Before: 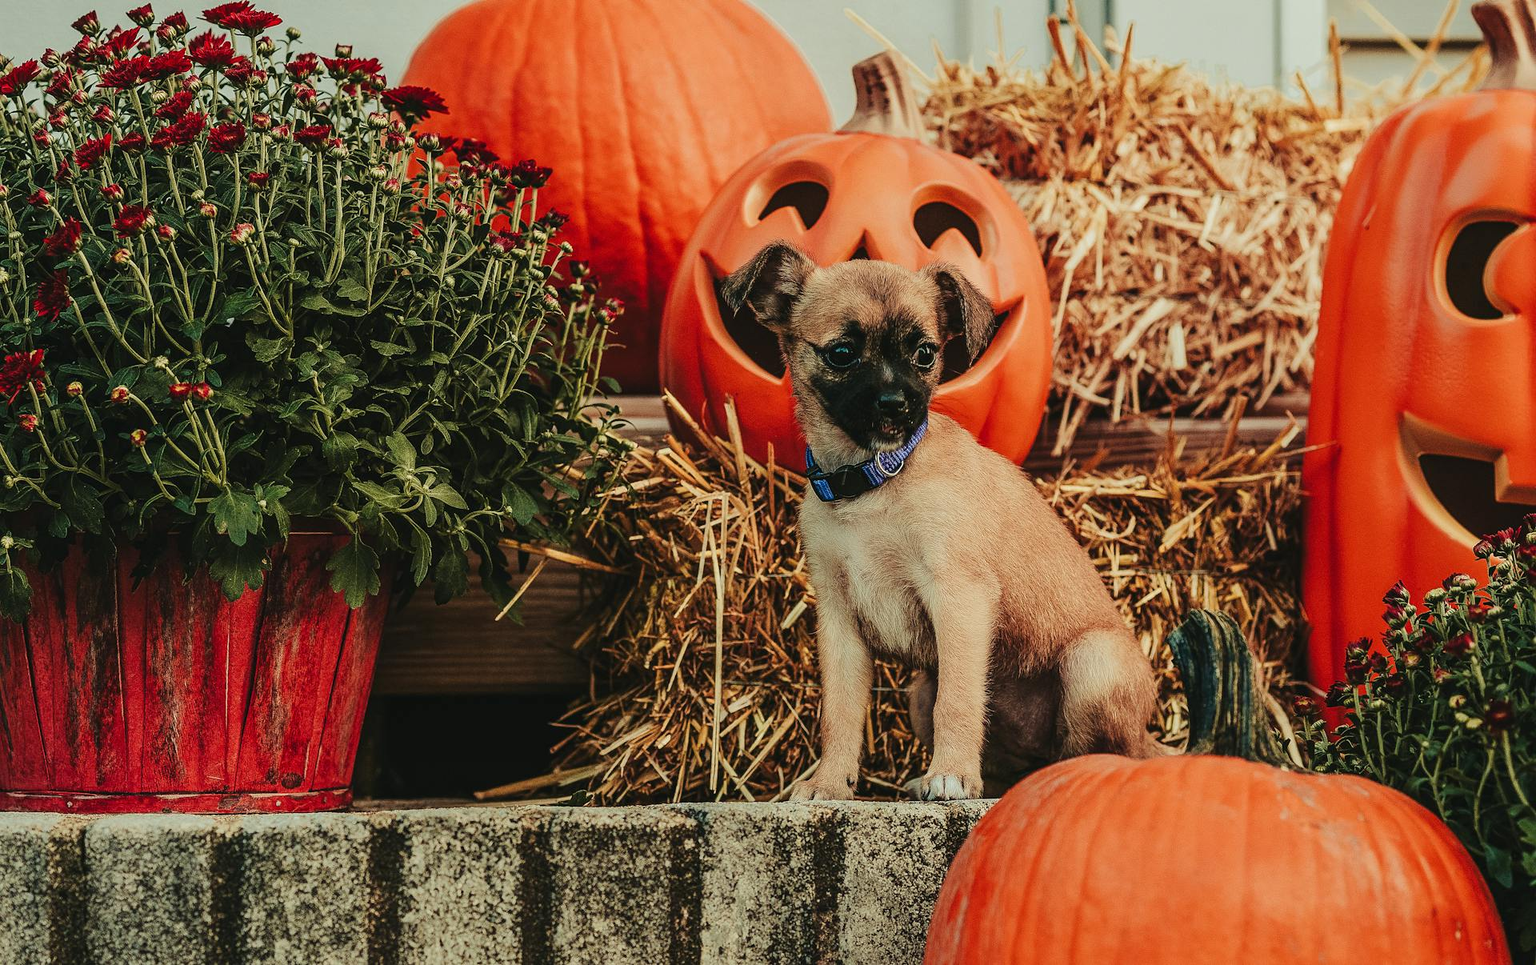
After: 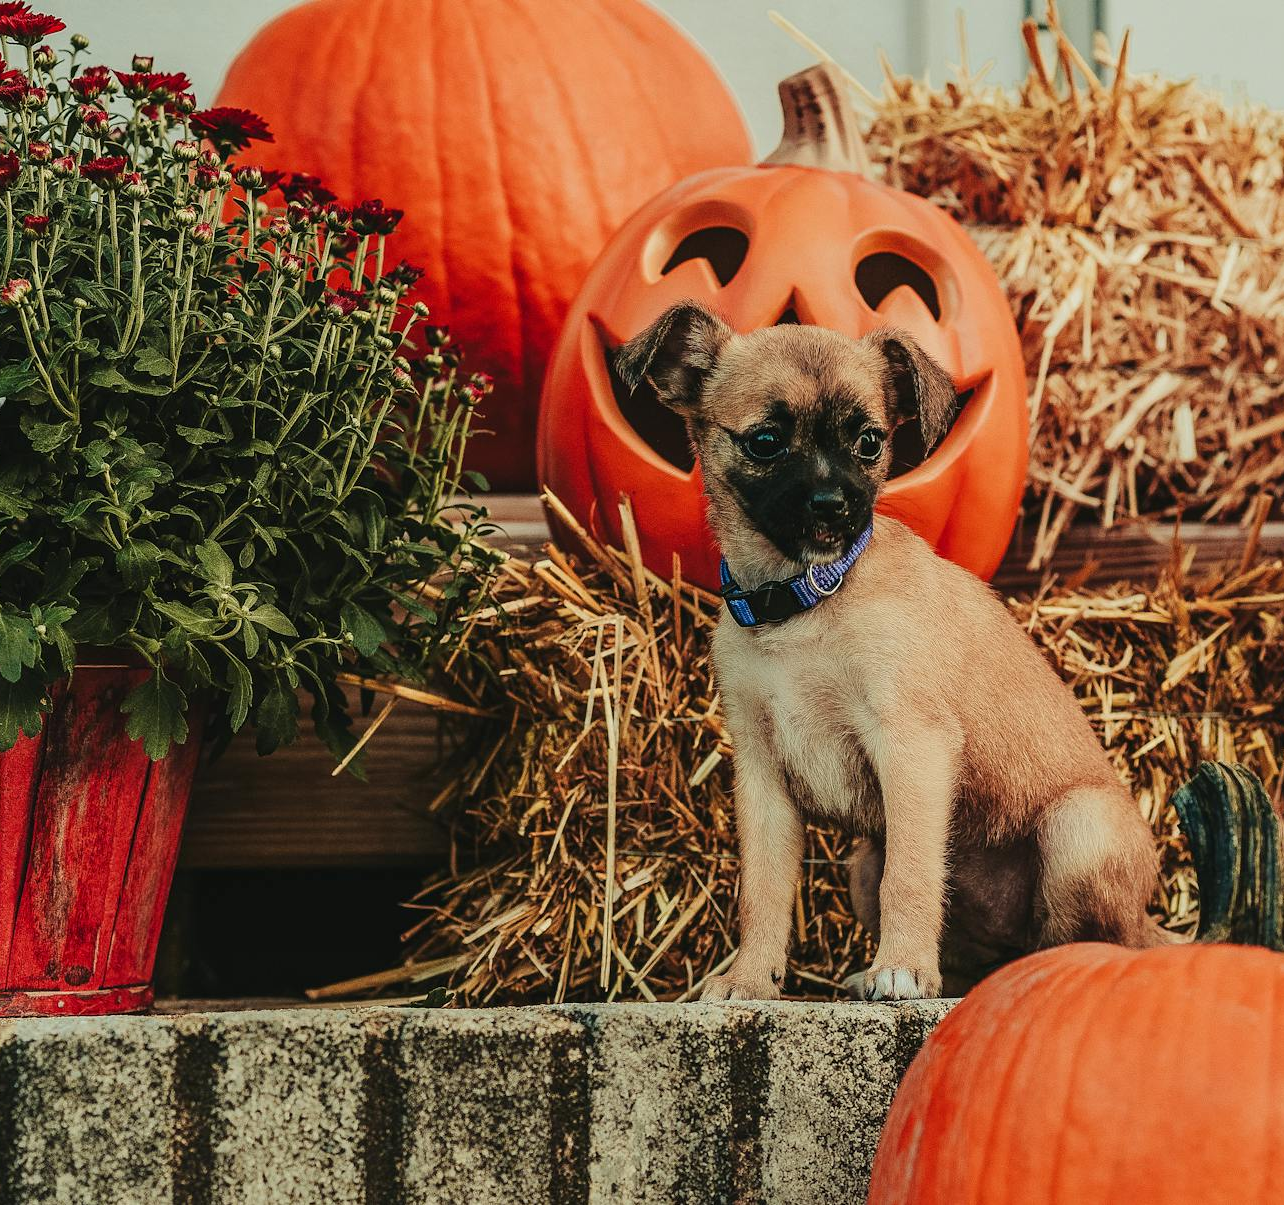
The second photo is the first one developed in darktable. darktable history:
crop and rotate: left 14.959%, right 18.12%
